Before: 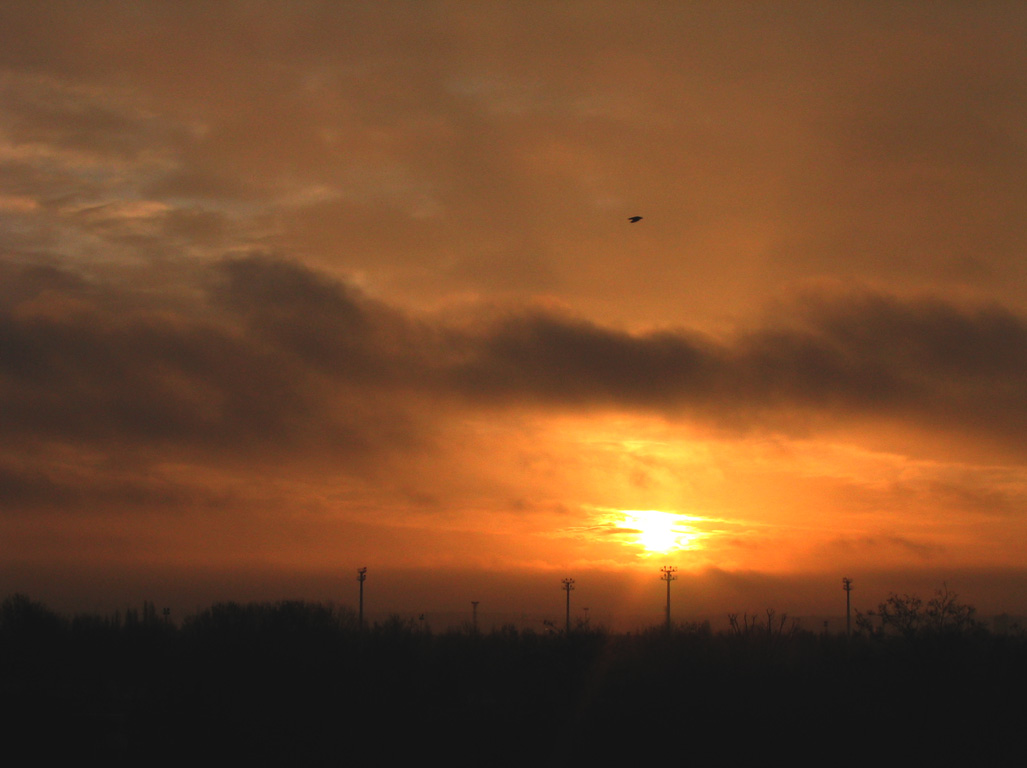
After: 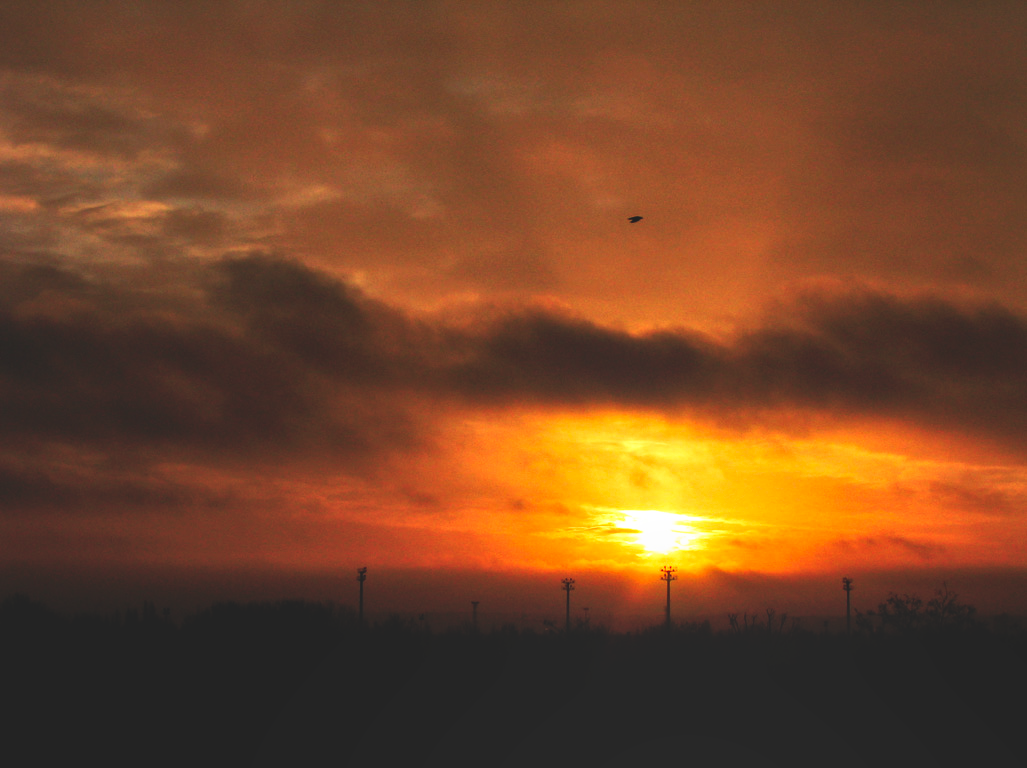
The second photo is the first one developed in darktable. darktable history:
local contrast: on, module defaults
tone curve: curves: ch0 [(0, 0) (0.003, 0.147) (0.011, 0.147) (0.025, 0.147) (0.044, 0.147) (0.069, 0.147) (0.1, 0.15) (0.136, 0.158) (0.177, 0.174) (0.224, 0.198) (0.277, 0.241) (0.335, 0.292) (0.399, 0.361) (0.468, 0.452) (0.543, 0.568) (0.623, 0.679) (0.709, 0.793) (0.801, 0.886) (0.898, 0.966) (1, 1)], preserve colors none
